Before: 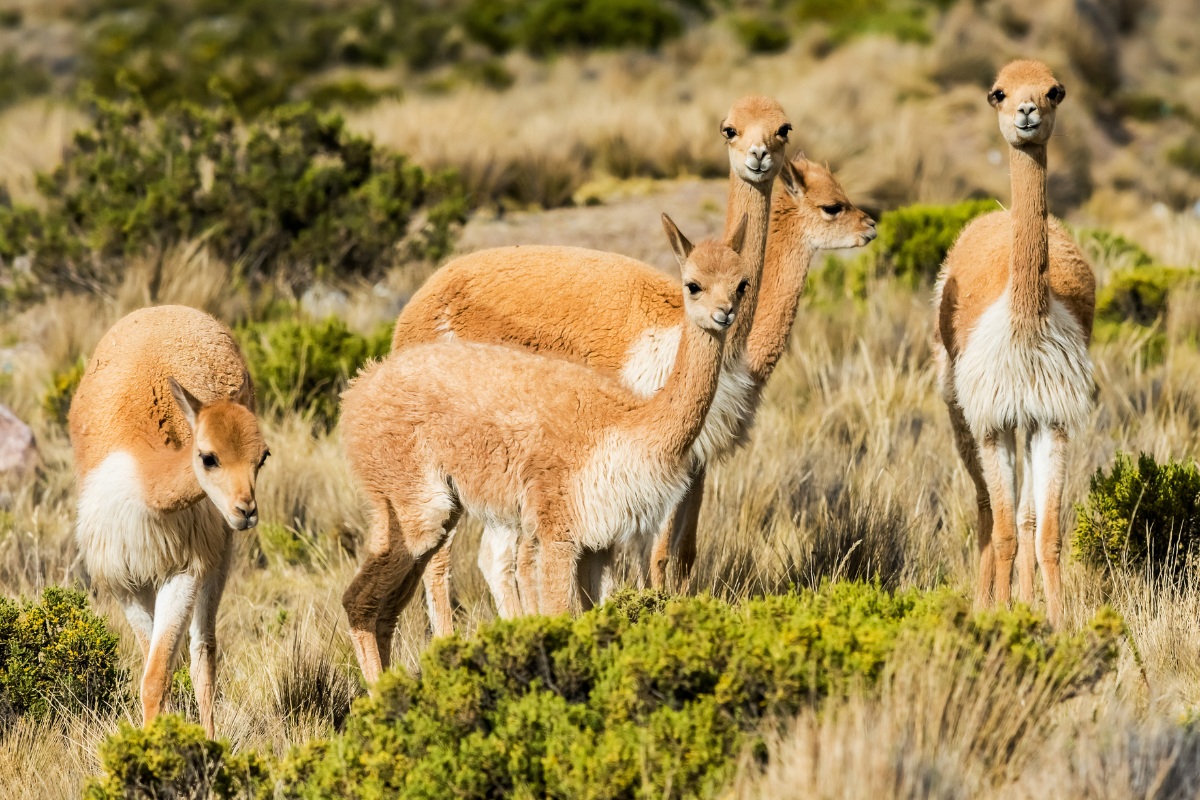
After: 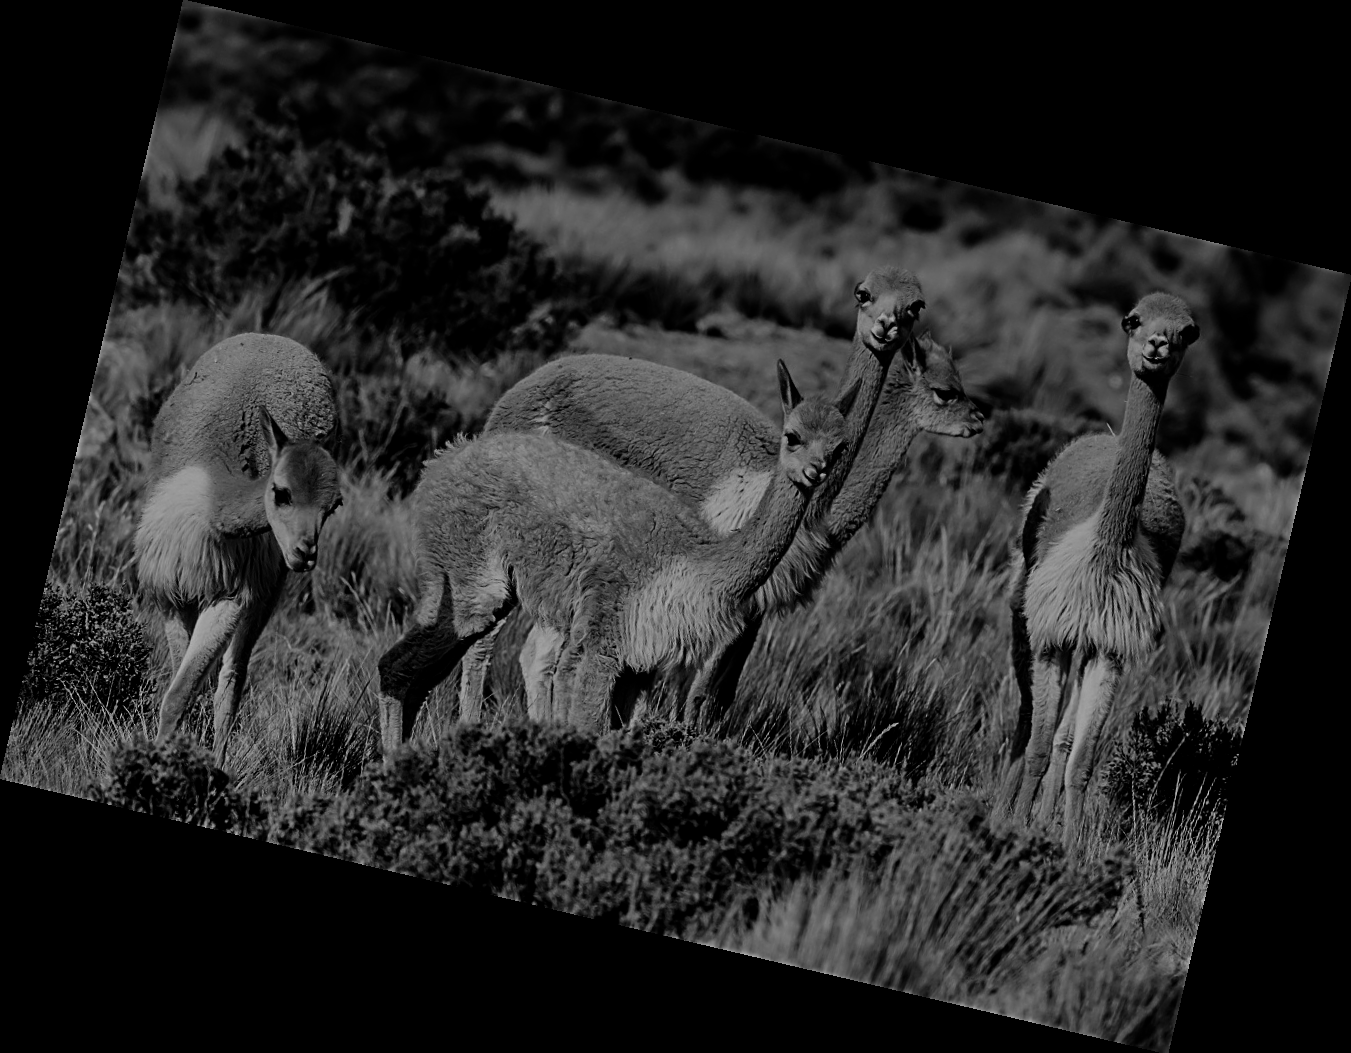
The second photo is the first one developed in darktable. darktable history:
contrast brightness saturation: contrast 0.02, brightness -1, saturation -1
tone equalizer: on, module defaults
rotate and perspective: rotation 13.27°, automatic cropping off
sharpen: radius 2.767
filmic rgb: black relative exposure -5 EV, hardness 2.88, contrast 1.1
bloom: size 16%, threshold 98%, strength 20%
